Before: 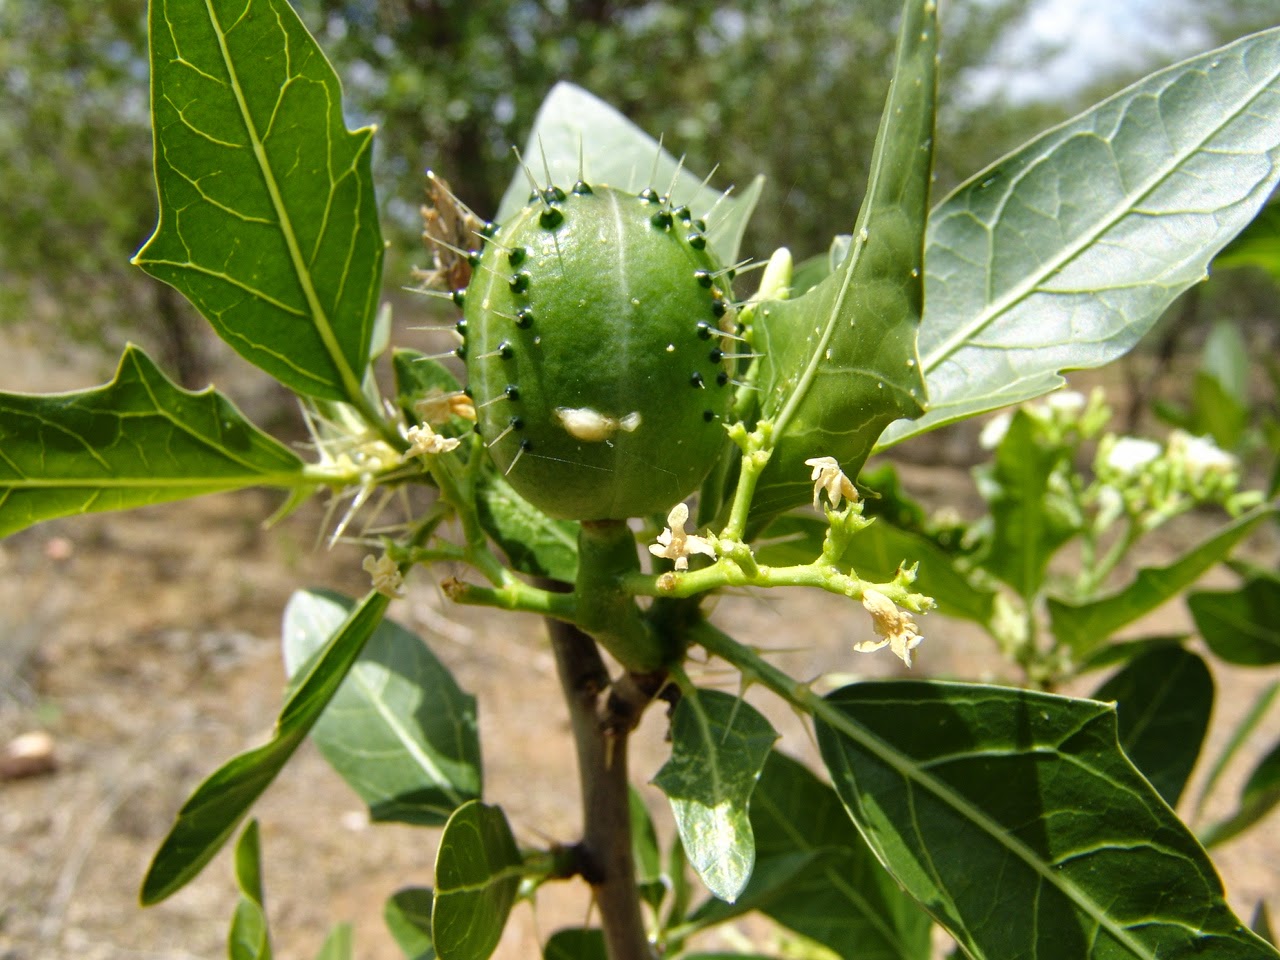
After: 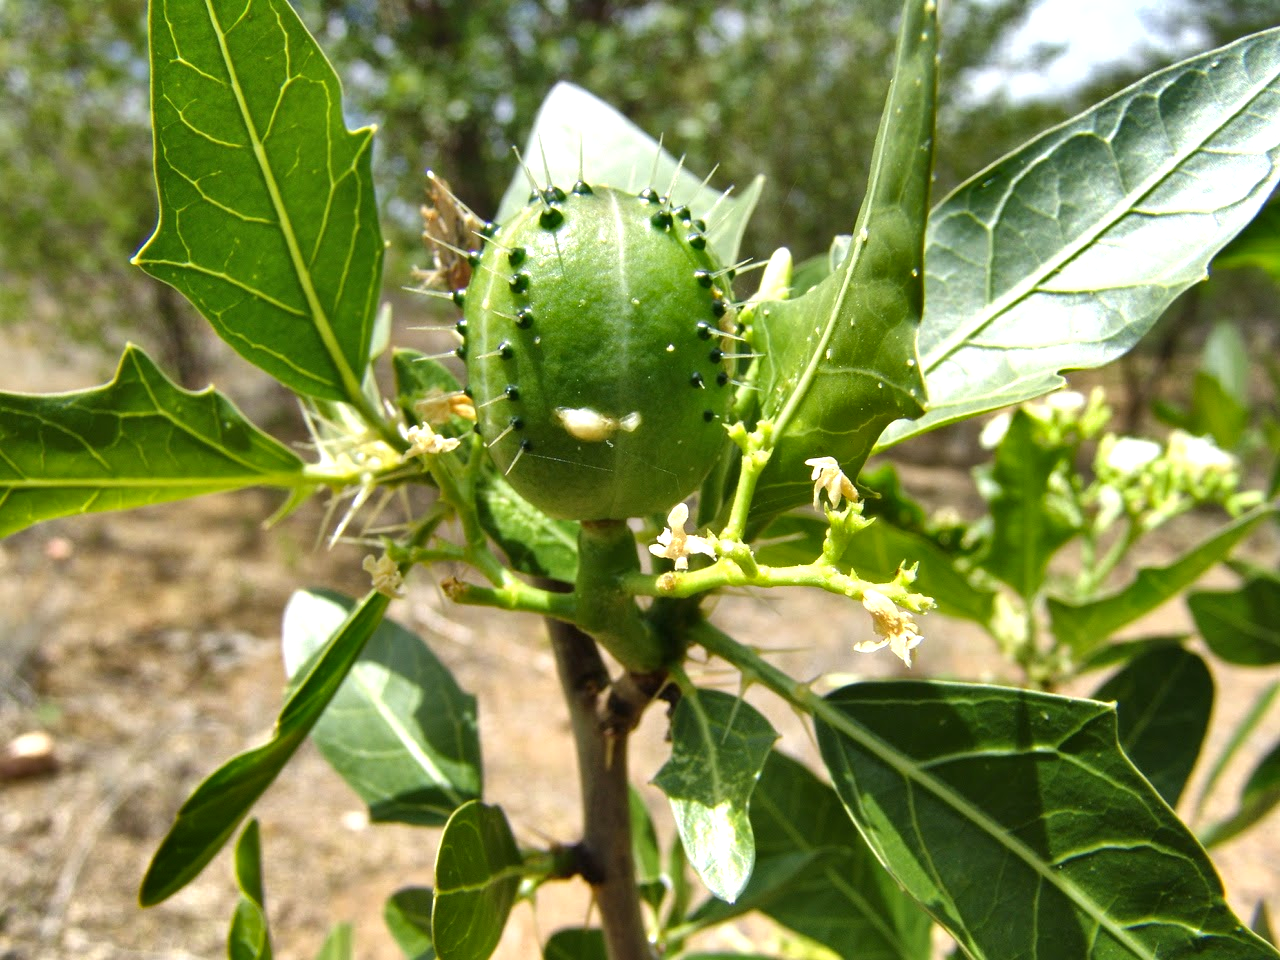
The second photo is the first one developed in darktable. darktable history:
shadows and highlights: radius 102.71, shadows 50.4, highlights -65.87, soften with gaussian
exposure: black level correction 0, exposure 0.498 EV, compensate highlight preservation false
